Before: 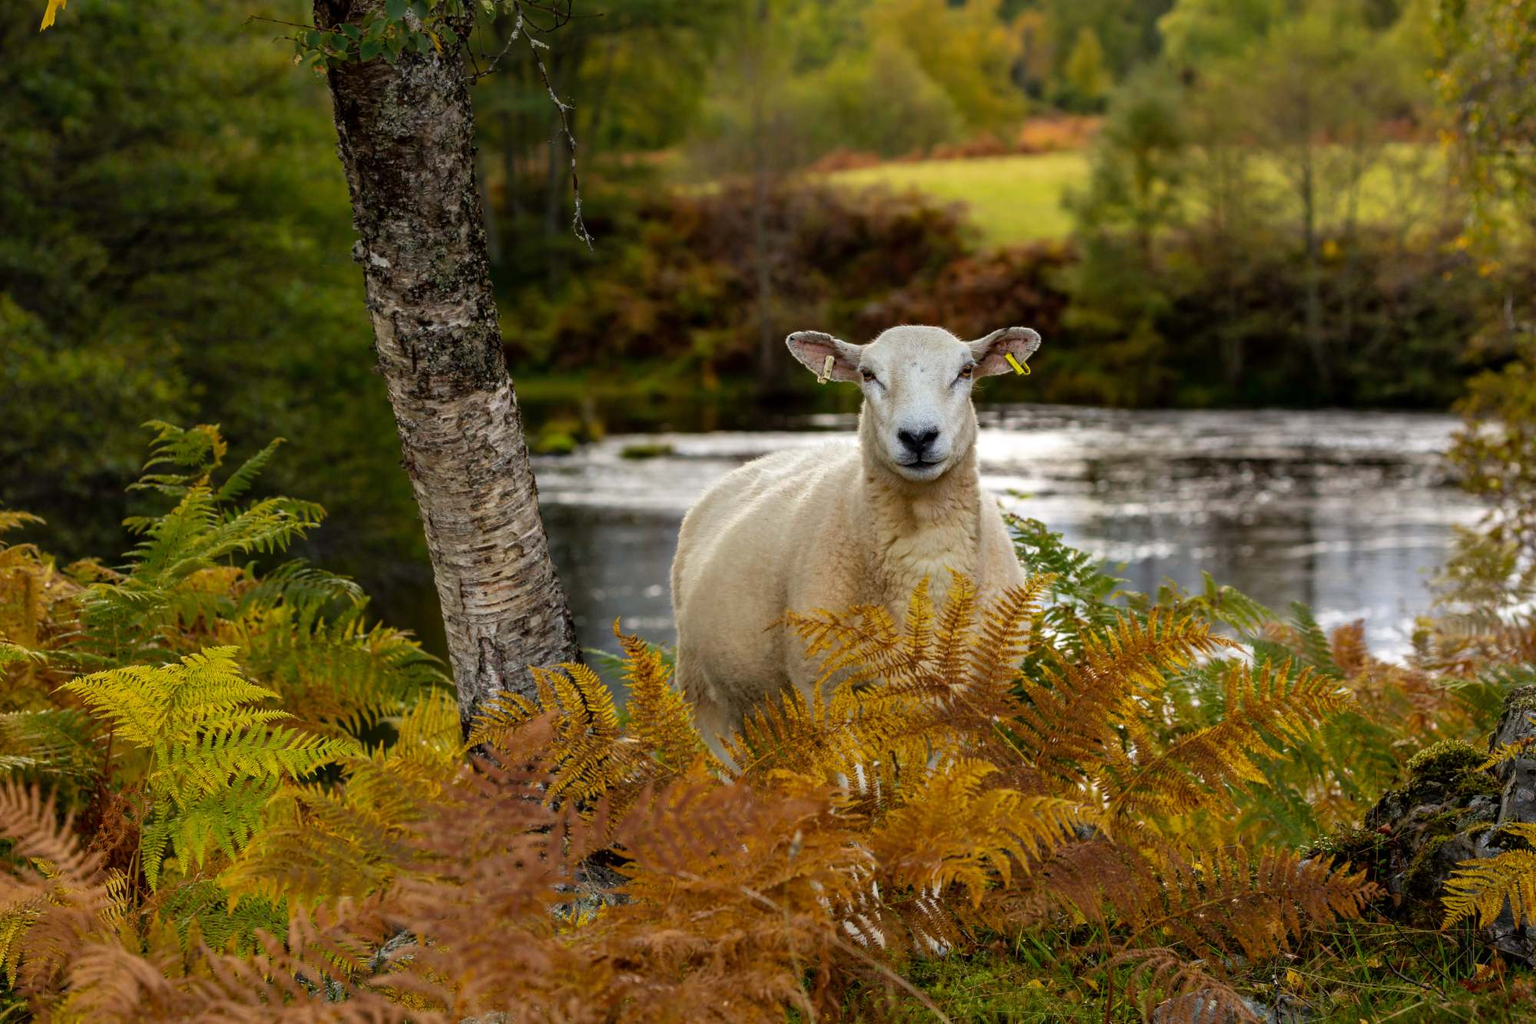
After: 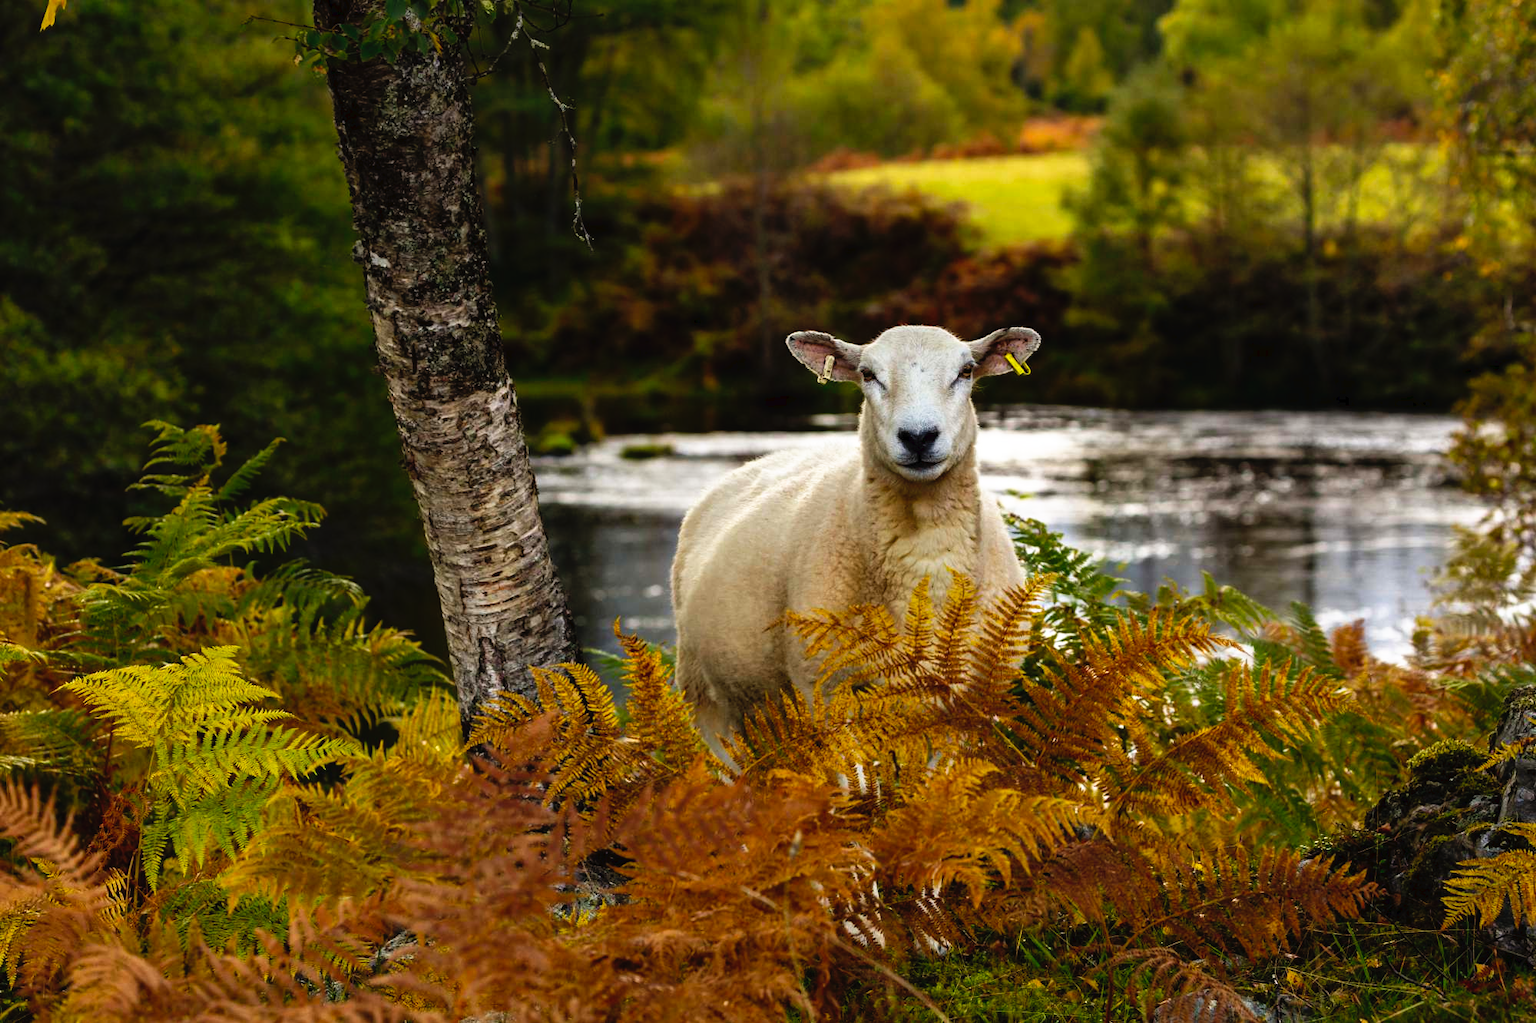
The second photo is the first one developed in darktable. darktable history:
tone curve: curves: ch0 [(0, 0) (0.003, 0.023) (0.011, 0.024) (0.025, 0.028) (0.044, 0.035) (0.069, 0.043) (0.1, 0.052) (0.136, 0.063) (0.177, 0.094) (0.224, 0.145) (0.277, 0.209) (0.335, 0.281) (0.399, 0.364) (0.468, 0.453) (0.543, 0.553) (0.623, 0.66) (0.709, 0.767) (0.801, 0.88) (0.898, 0.968) (1, 1)], preserve colors none
